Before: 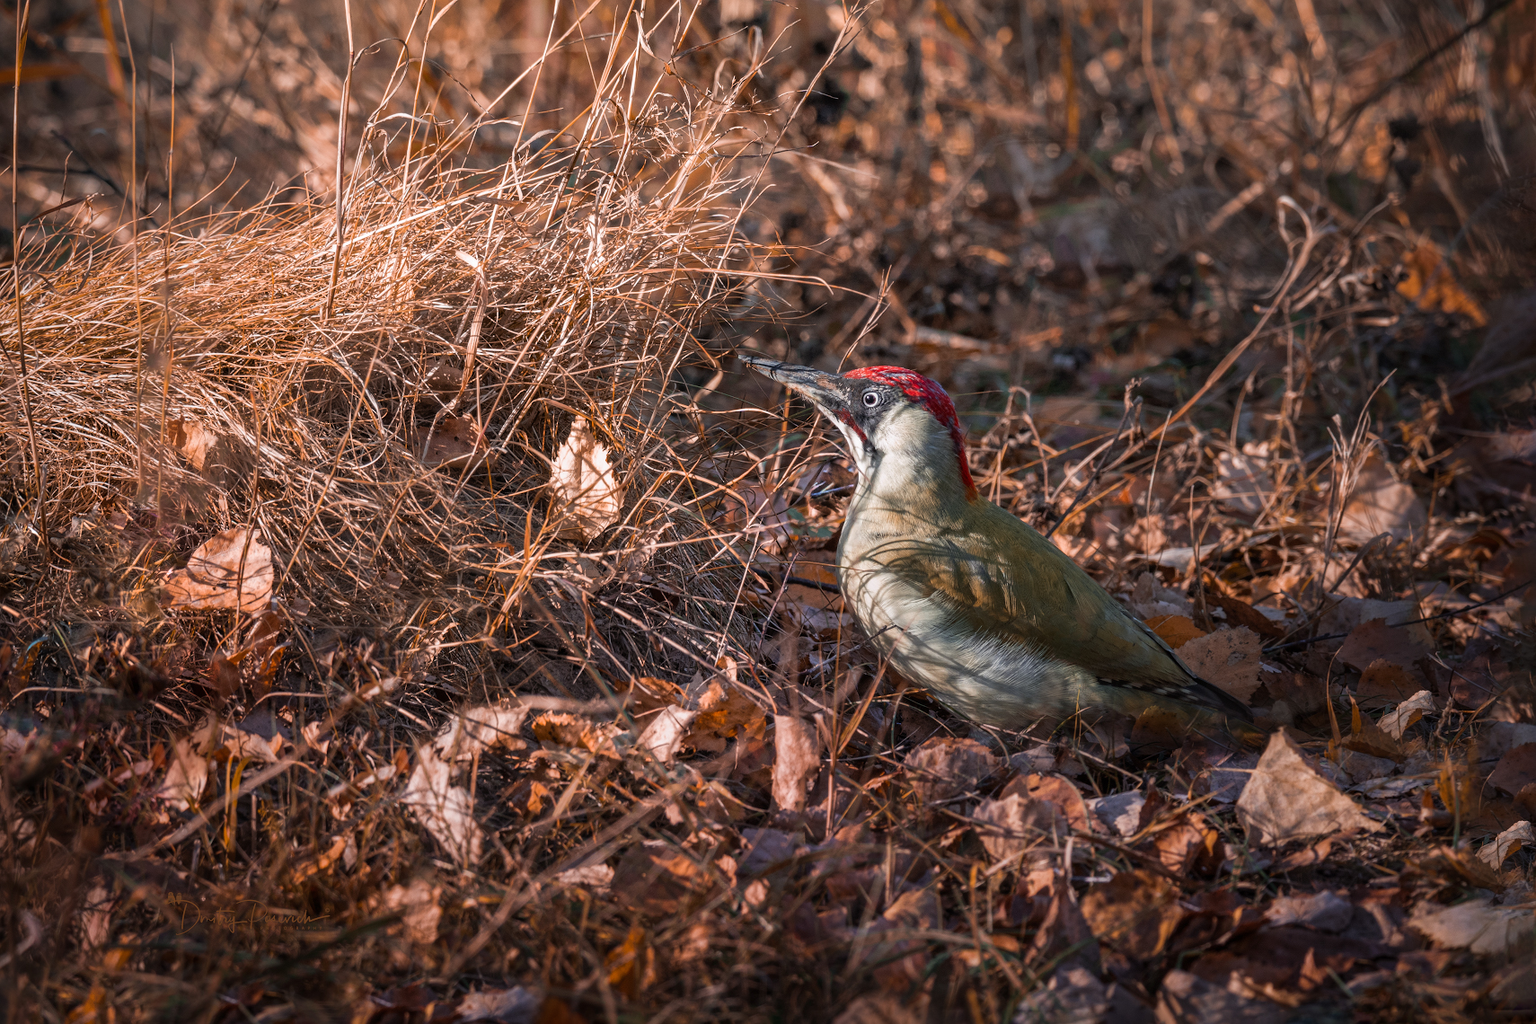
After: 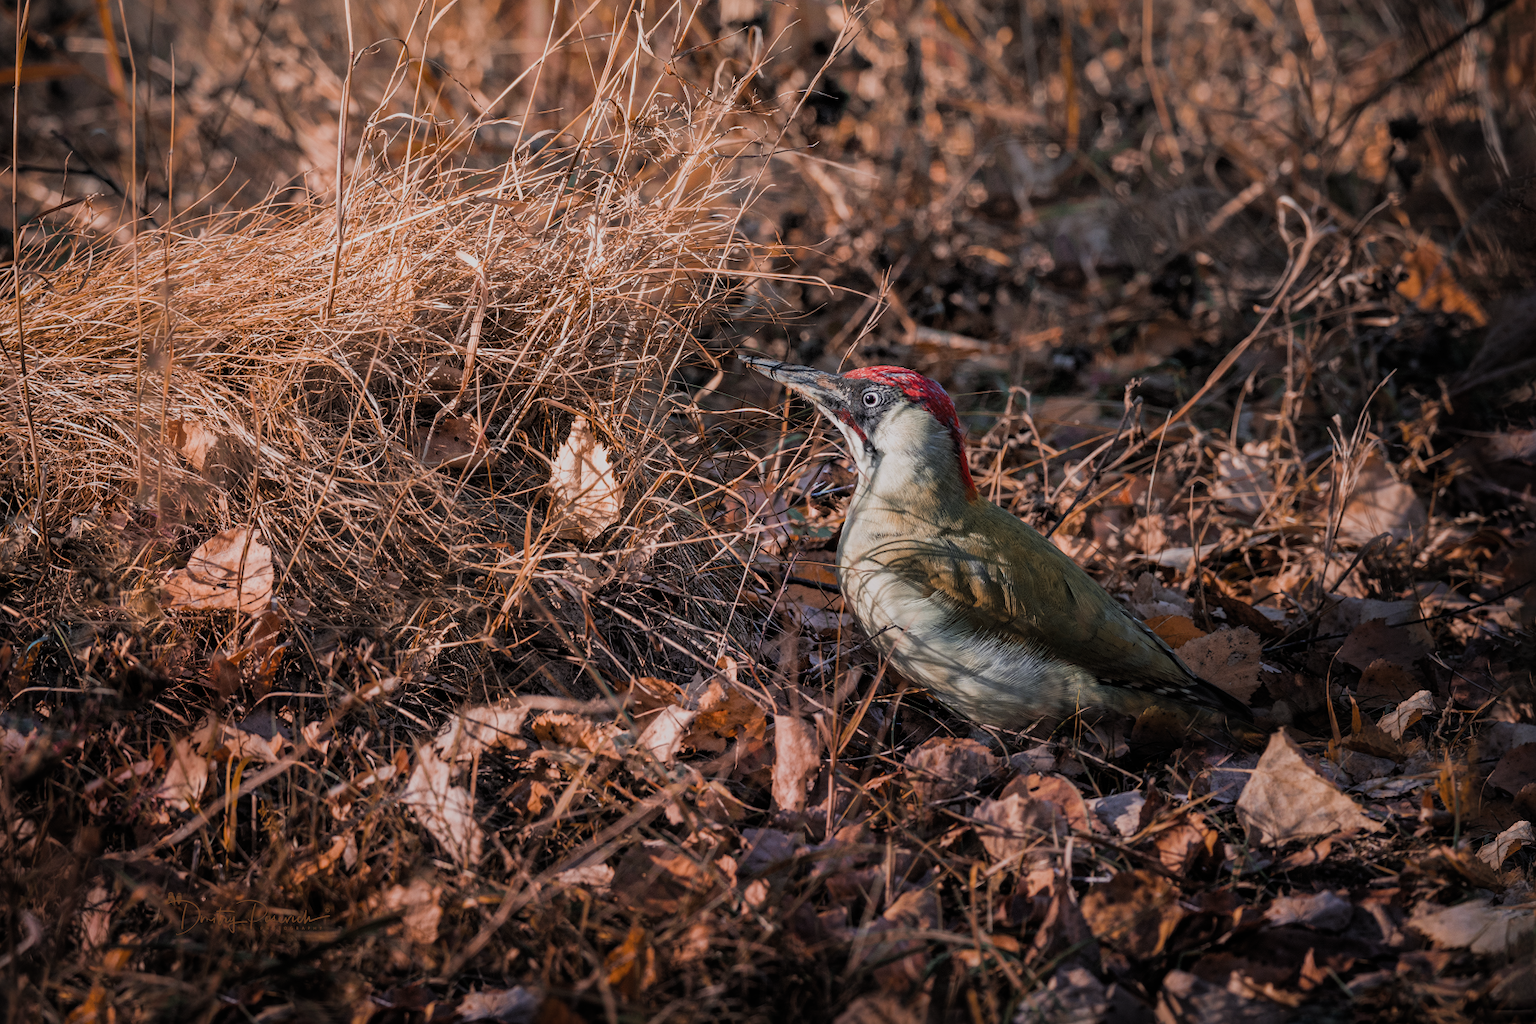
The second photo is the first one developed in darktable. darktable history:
filmic rgb: black relative exposure -7.65 EV, white relative exposure 4.56 EV, hardness 3.61, color science v4 (2020)
exposure: compensate highlight preservation false
